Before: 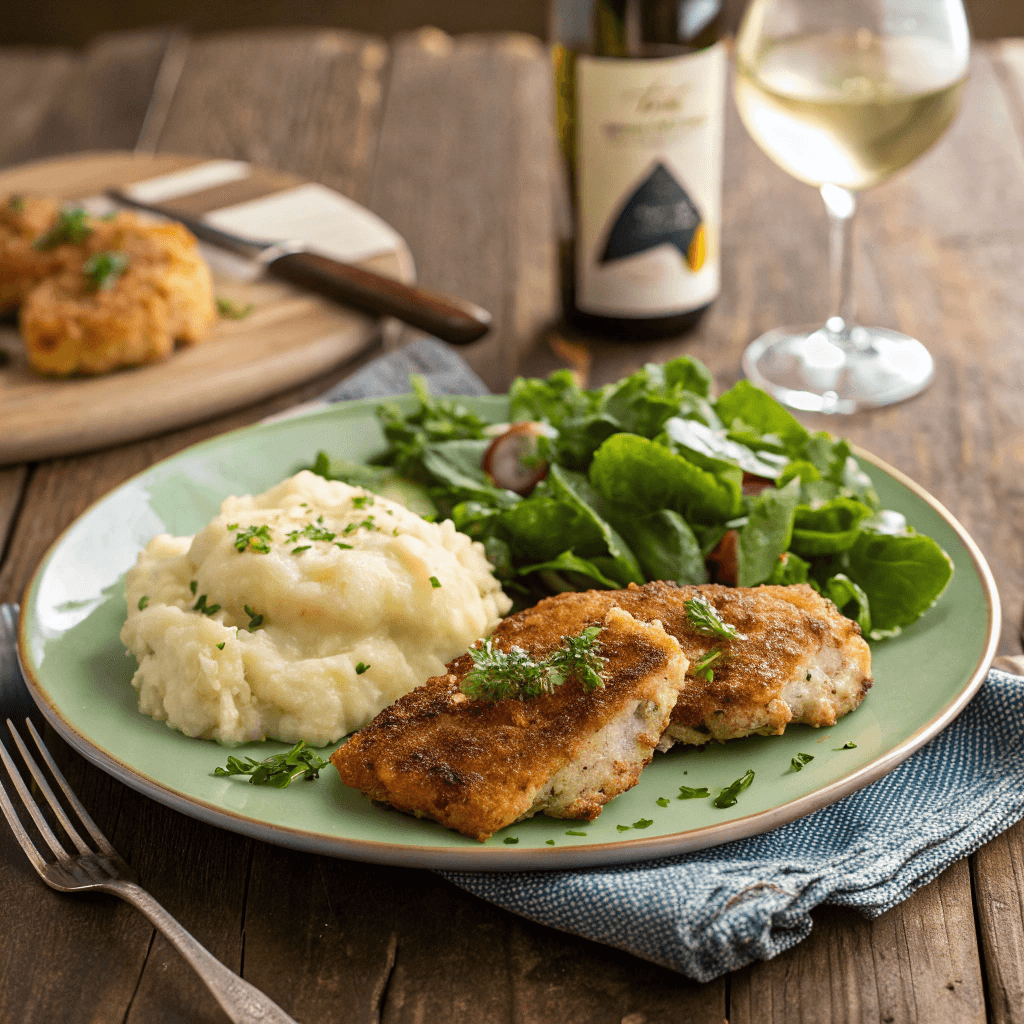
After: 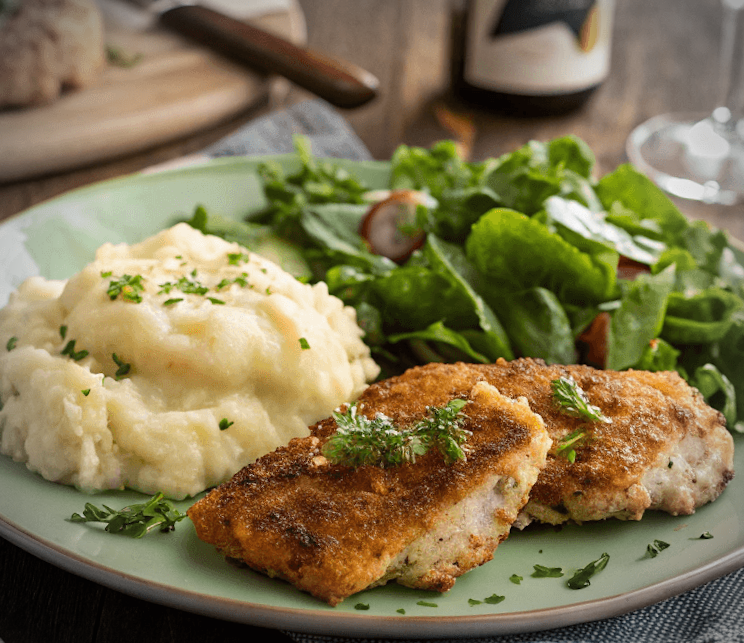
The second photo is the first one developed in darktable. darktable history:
crop and rotate: angle -4.04°, left 9.826%, top 21.007%, right 12.484%, bottom 11.837%
vignetting: brightness -0.618, saturation -0.683, automatic ratio true
